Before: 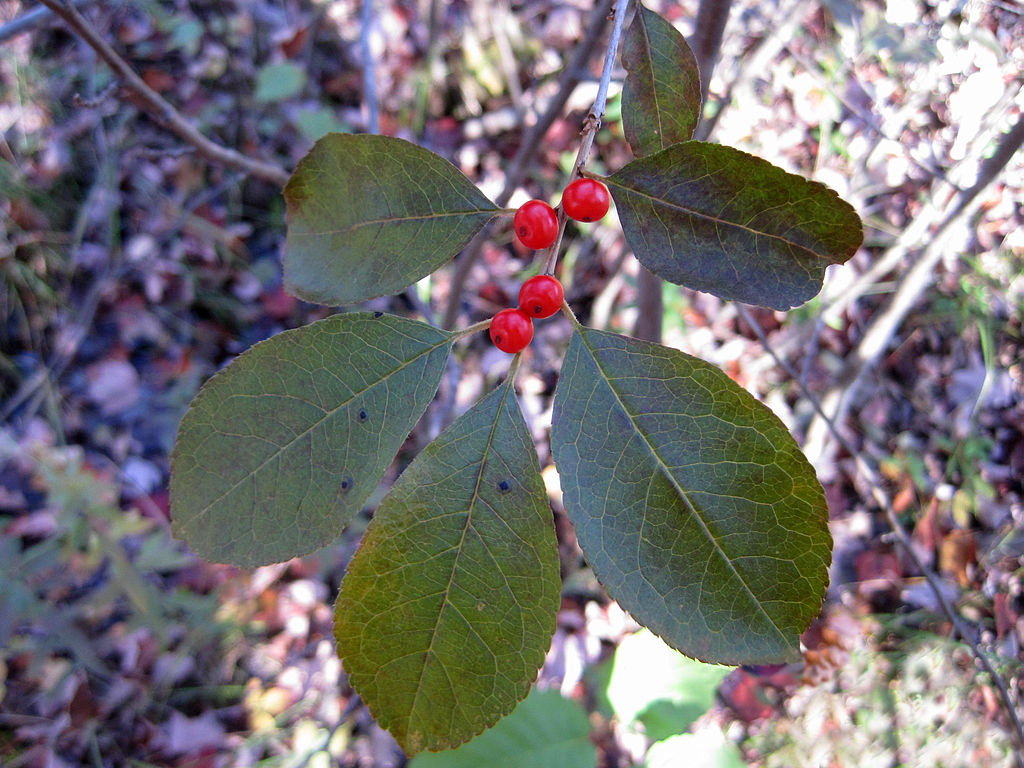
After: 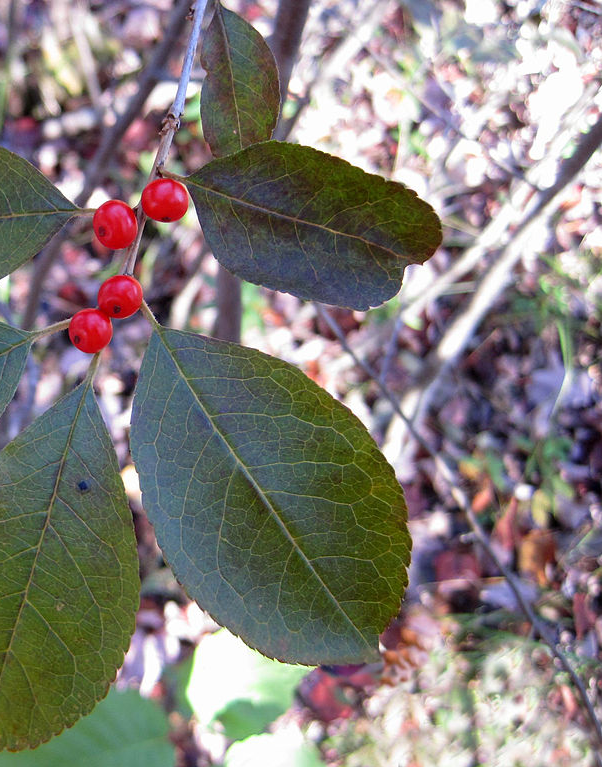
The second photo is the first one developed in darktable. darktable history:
crop: left 41.185%
levels: black 3.78%
